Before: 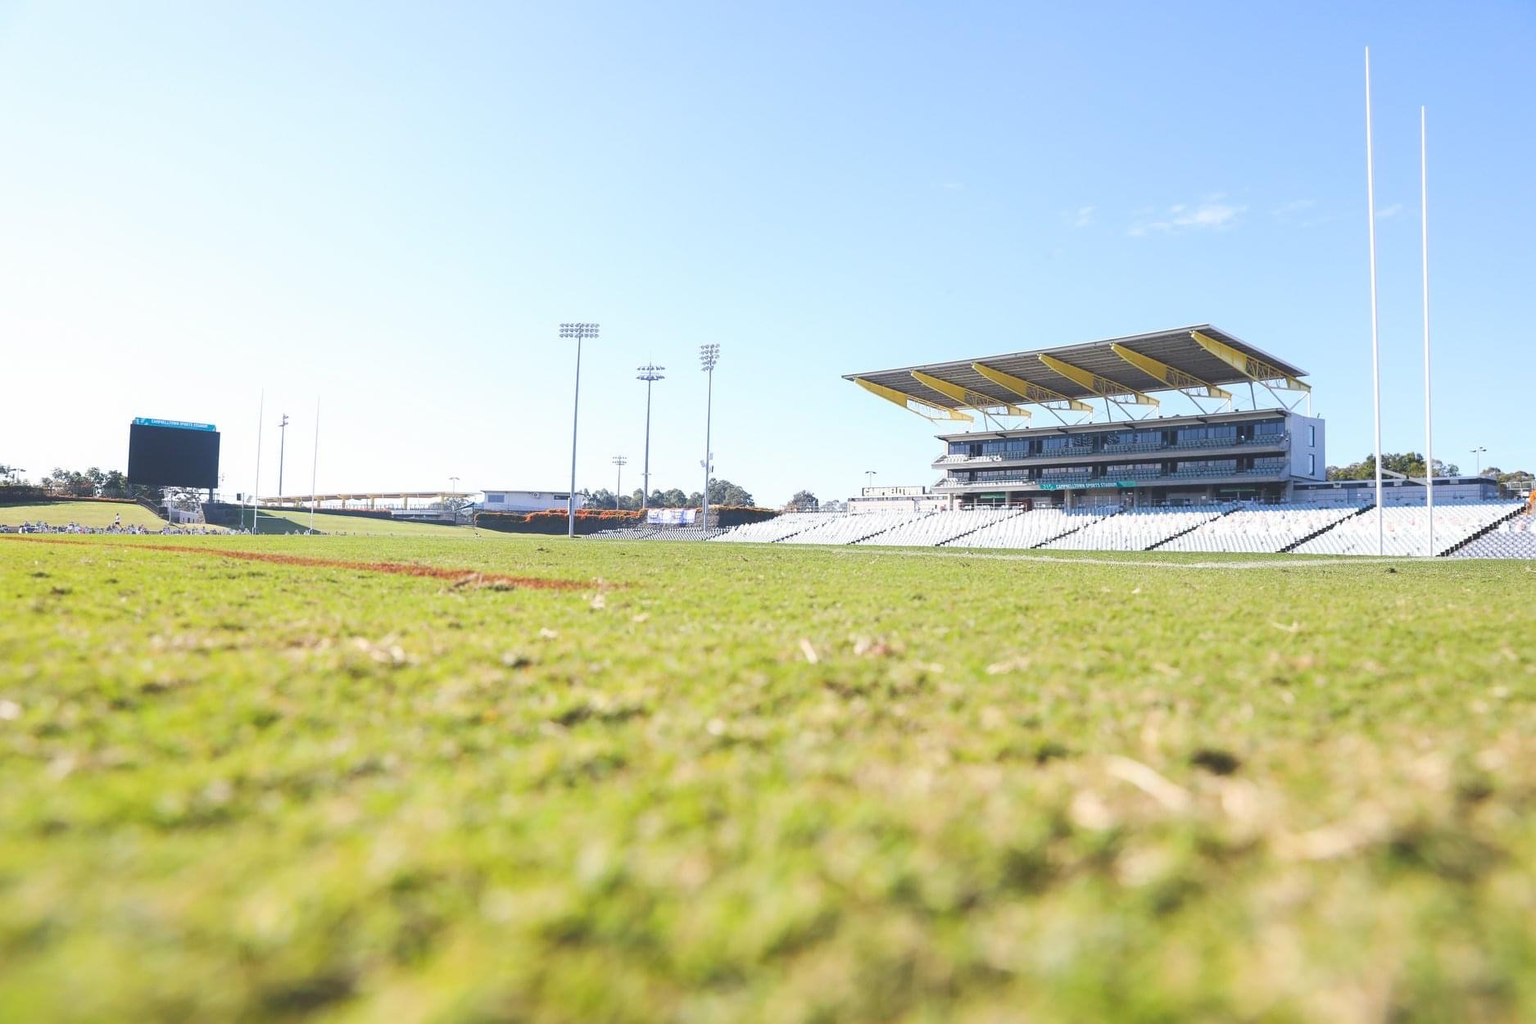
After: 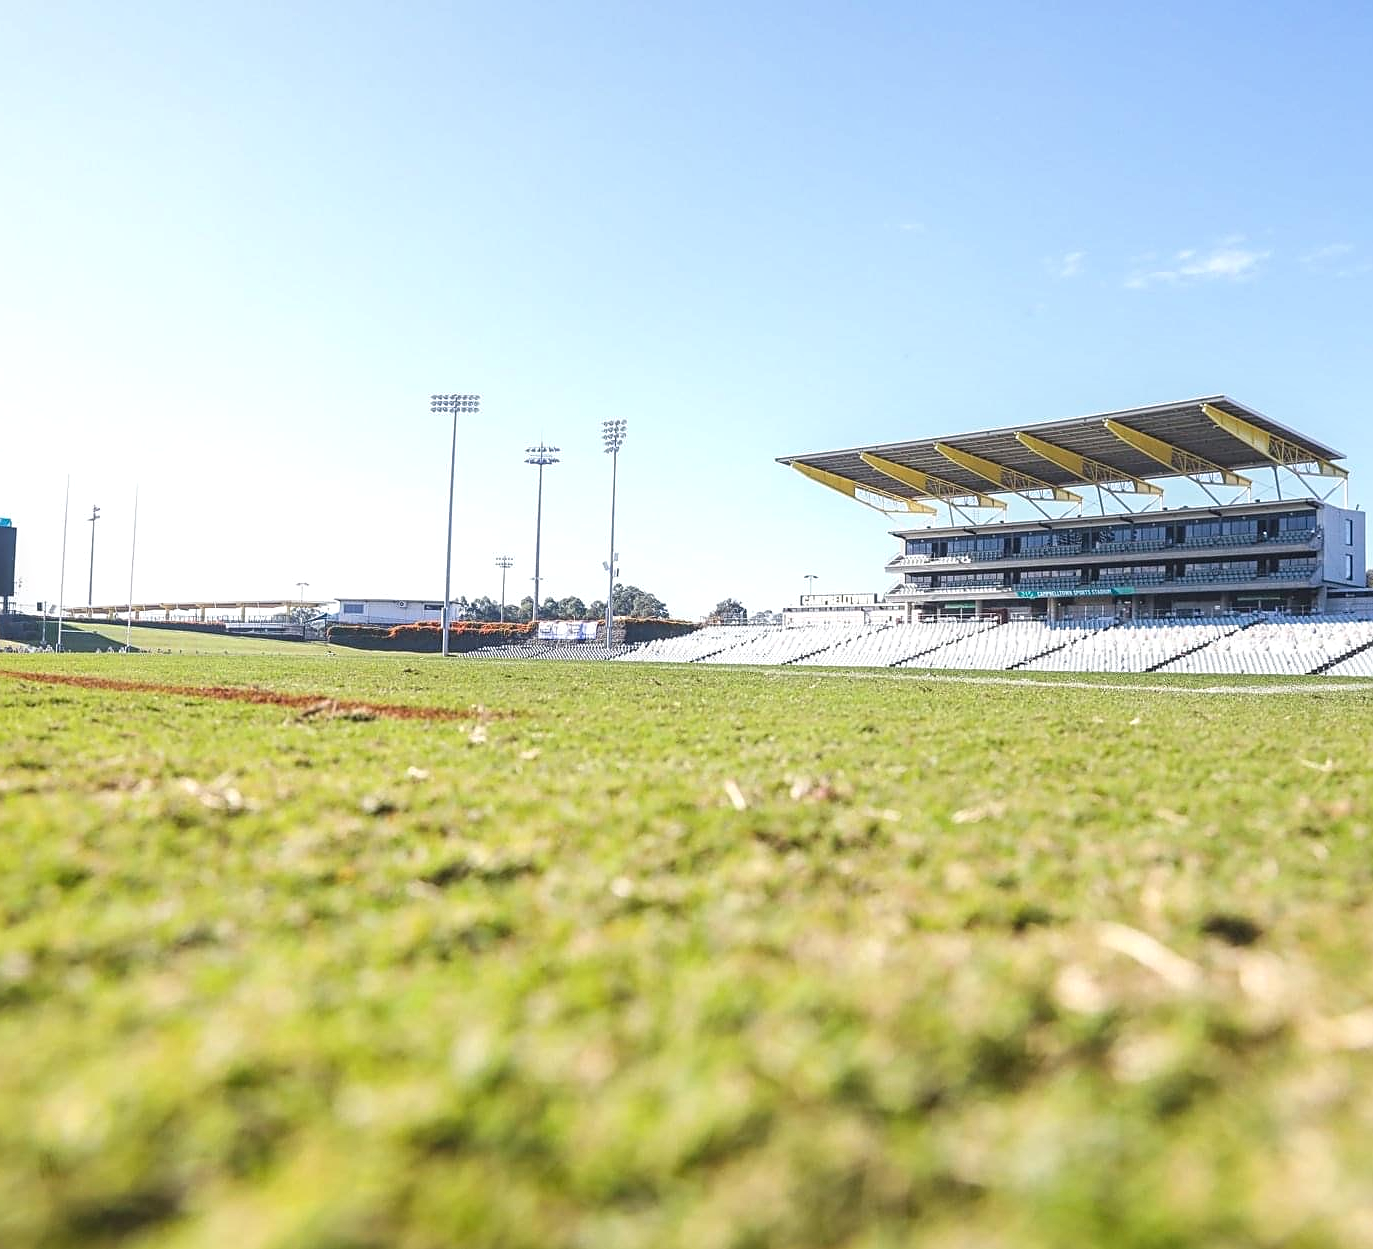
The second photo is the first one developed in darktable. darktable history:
crop: left 13.443%, right 13.31%
sharpen: on, module defaults
local contrast: highlights 61%, detail 143%, midtone range 0.428
